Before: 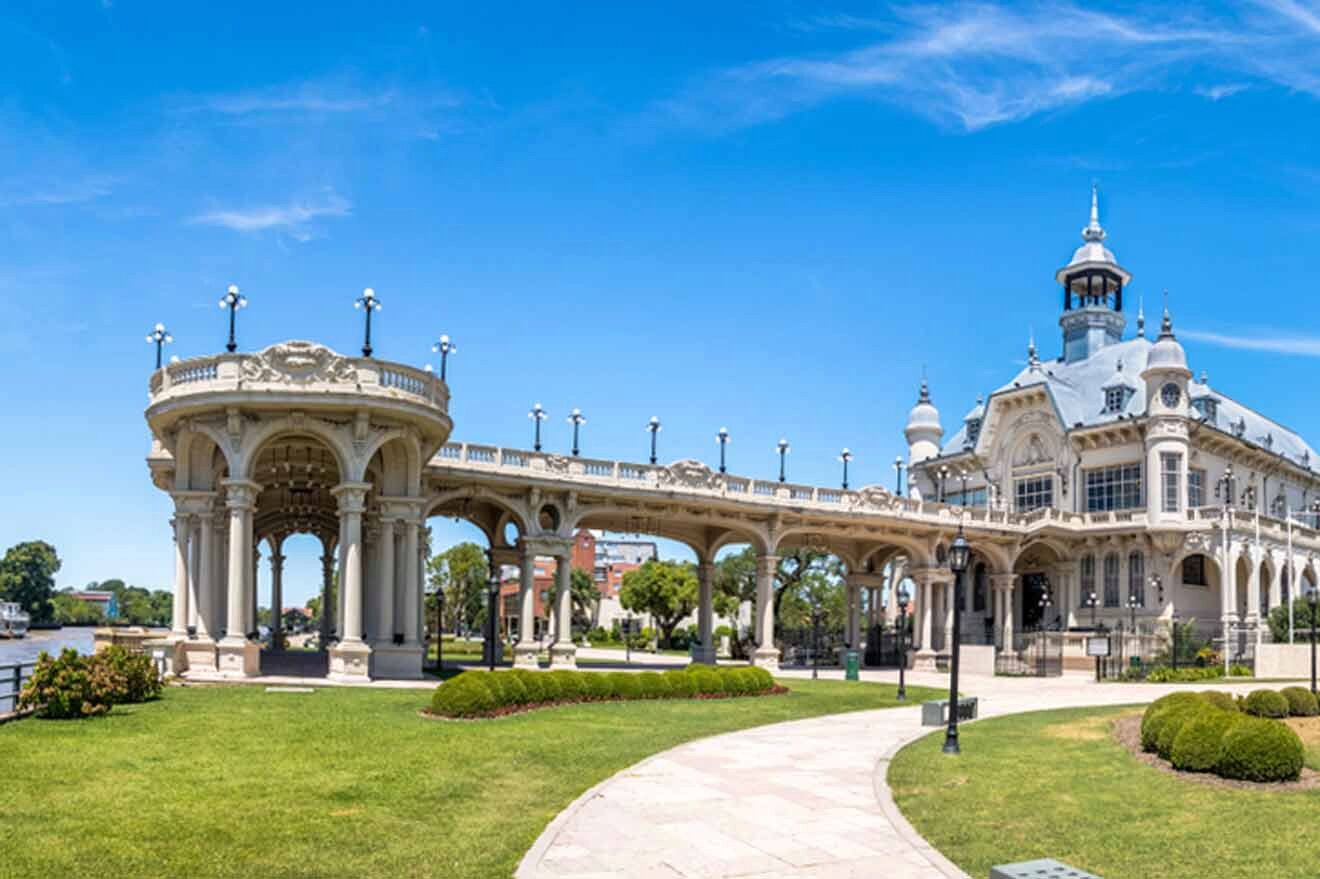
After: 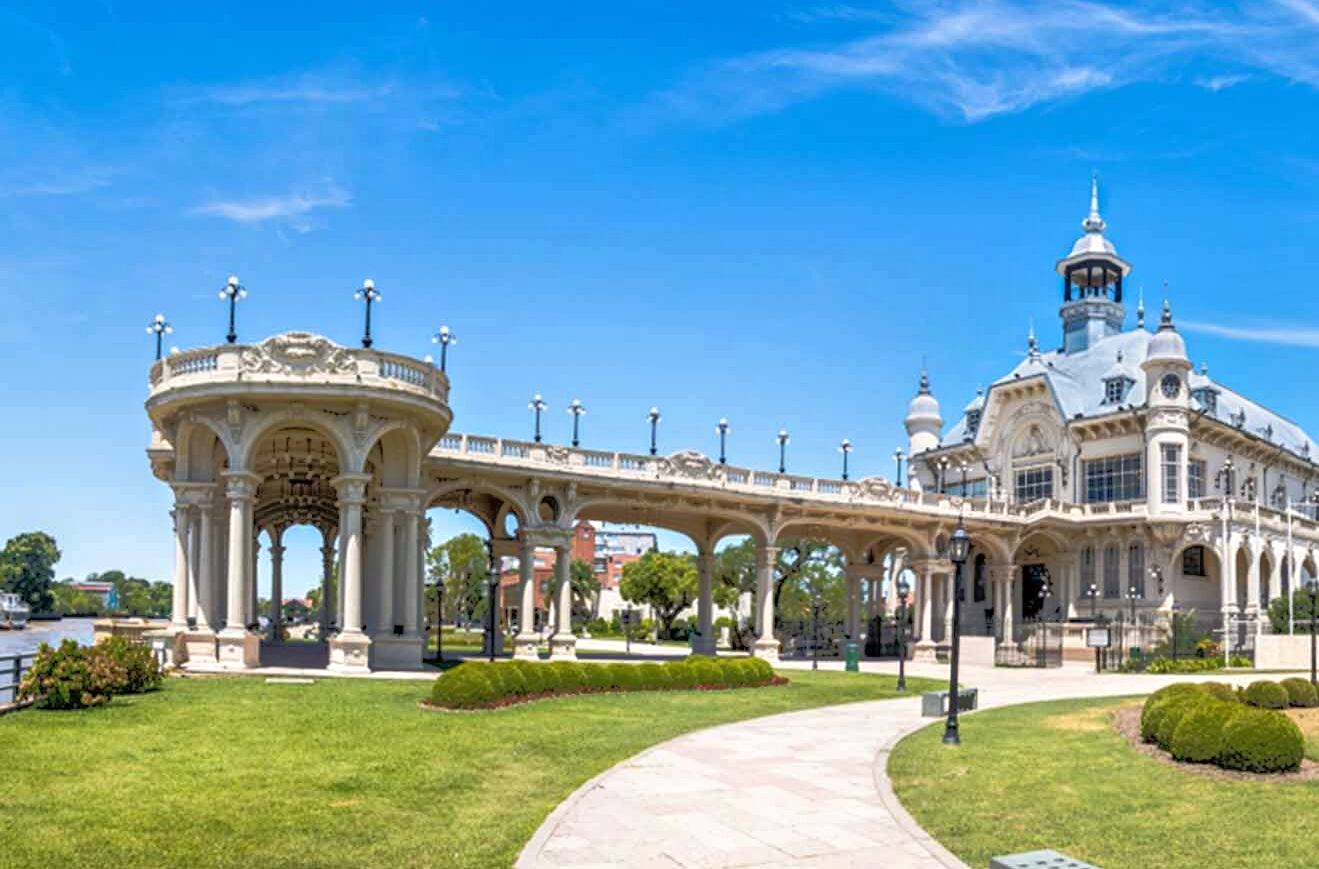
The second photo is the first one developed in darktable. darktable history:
tone equalizer: -8 EV -0.528 EV, -7 EV -0.319 EV, -6 EV -0.083 EV, -5 EV 0.413 EV, -4 EV 0.985 EV, -3 EV 0.791 EV, -2 EV -0.01 EV, -1 EV 0.14 EV, +0 EV -0.012 EV, smoothing 1
crop: top 1.049%, right 0.001%
